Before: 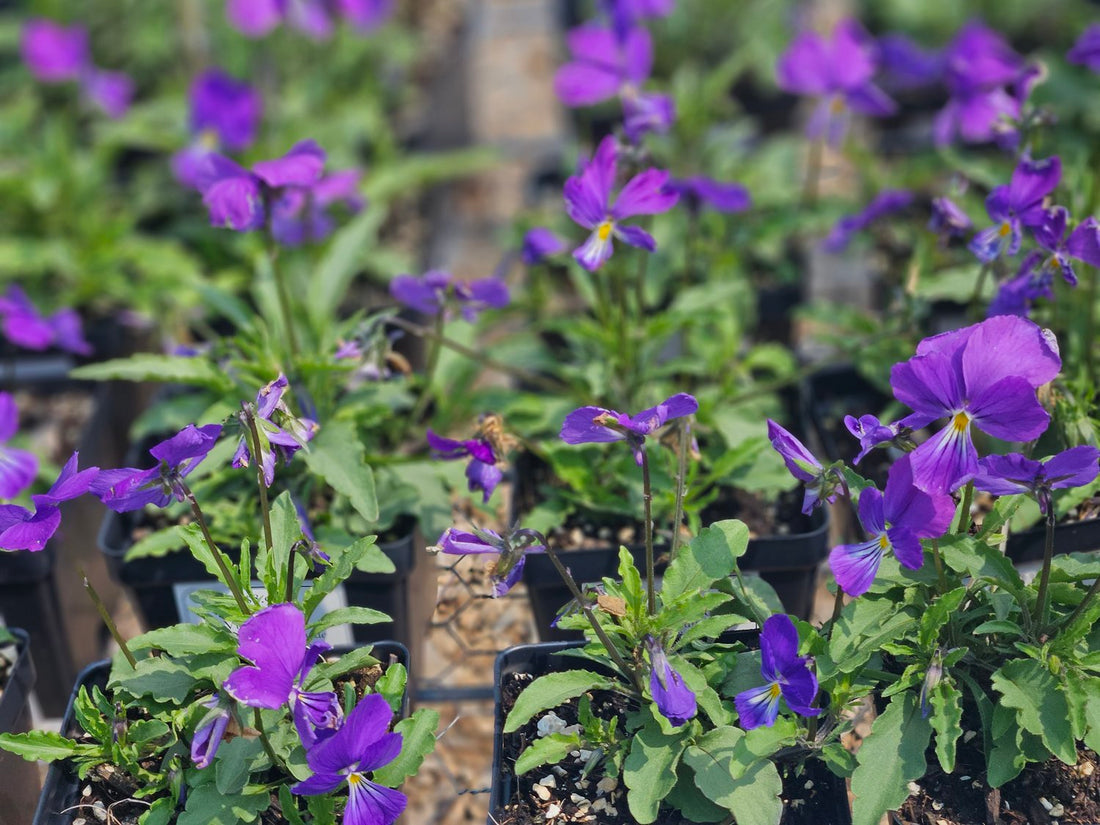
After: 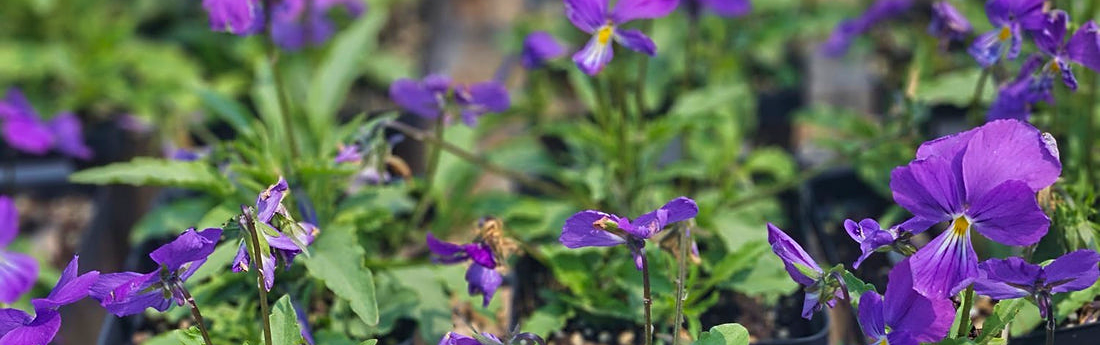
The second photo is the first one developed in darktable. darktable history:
velvia: on, module defaults
white balance: emerald 1
crop and rotate: top 23.84%, bottom 34.294%
fill light: on, module defaults
sharpen: on, module defaults
